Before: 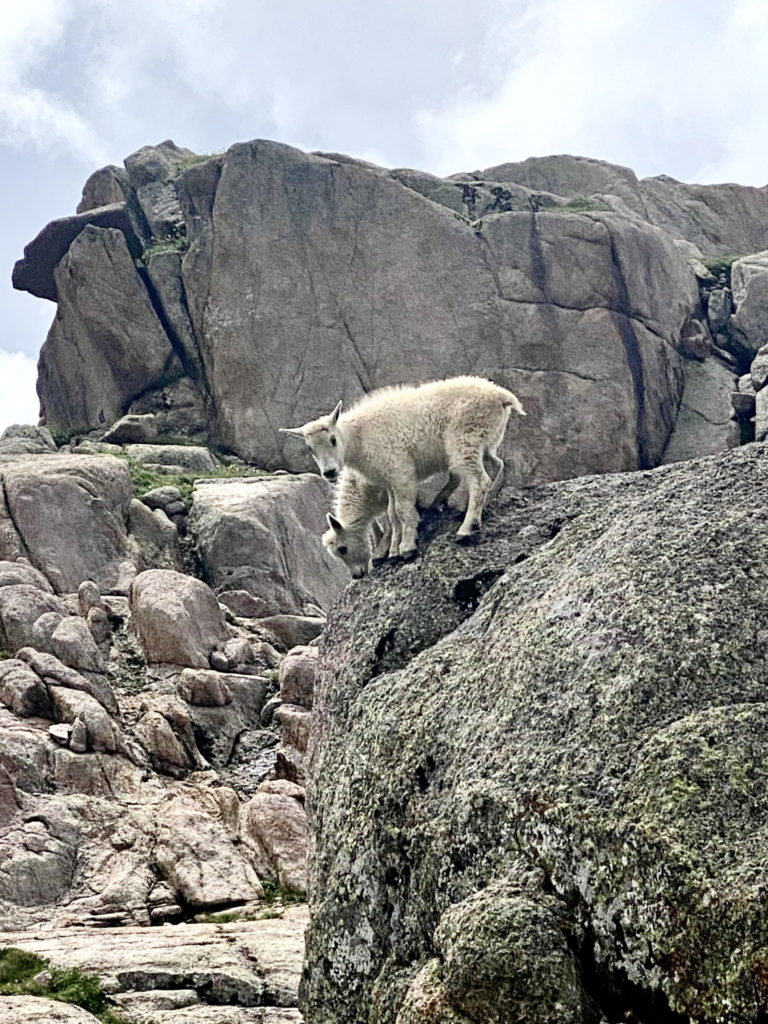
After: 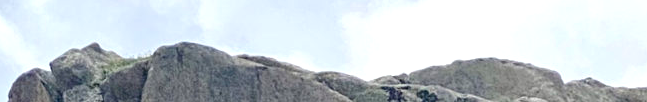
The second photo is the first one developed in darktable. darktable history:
crop and rotate: left 9.644%, top 9.491%, right 6.021%, bottom 80.509%
exposure: exposure 0.2 EV, compensate highlight preservation false
local contrast: mode bilateral grid, contrast 20, coarseness 50, detail 132%, midtone range 0.2
